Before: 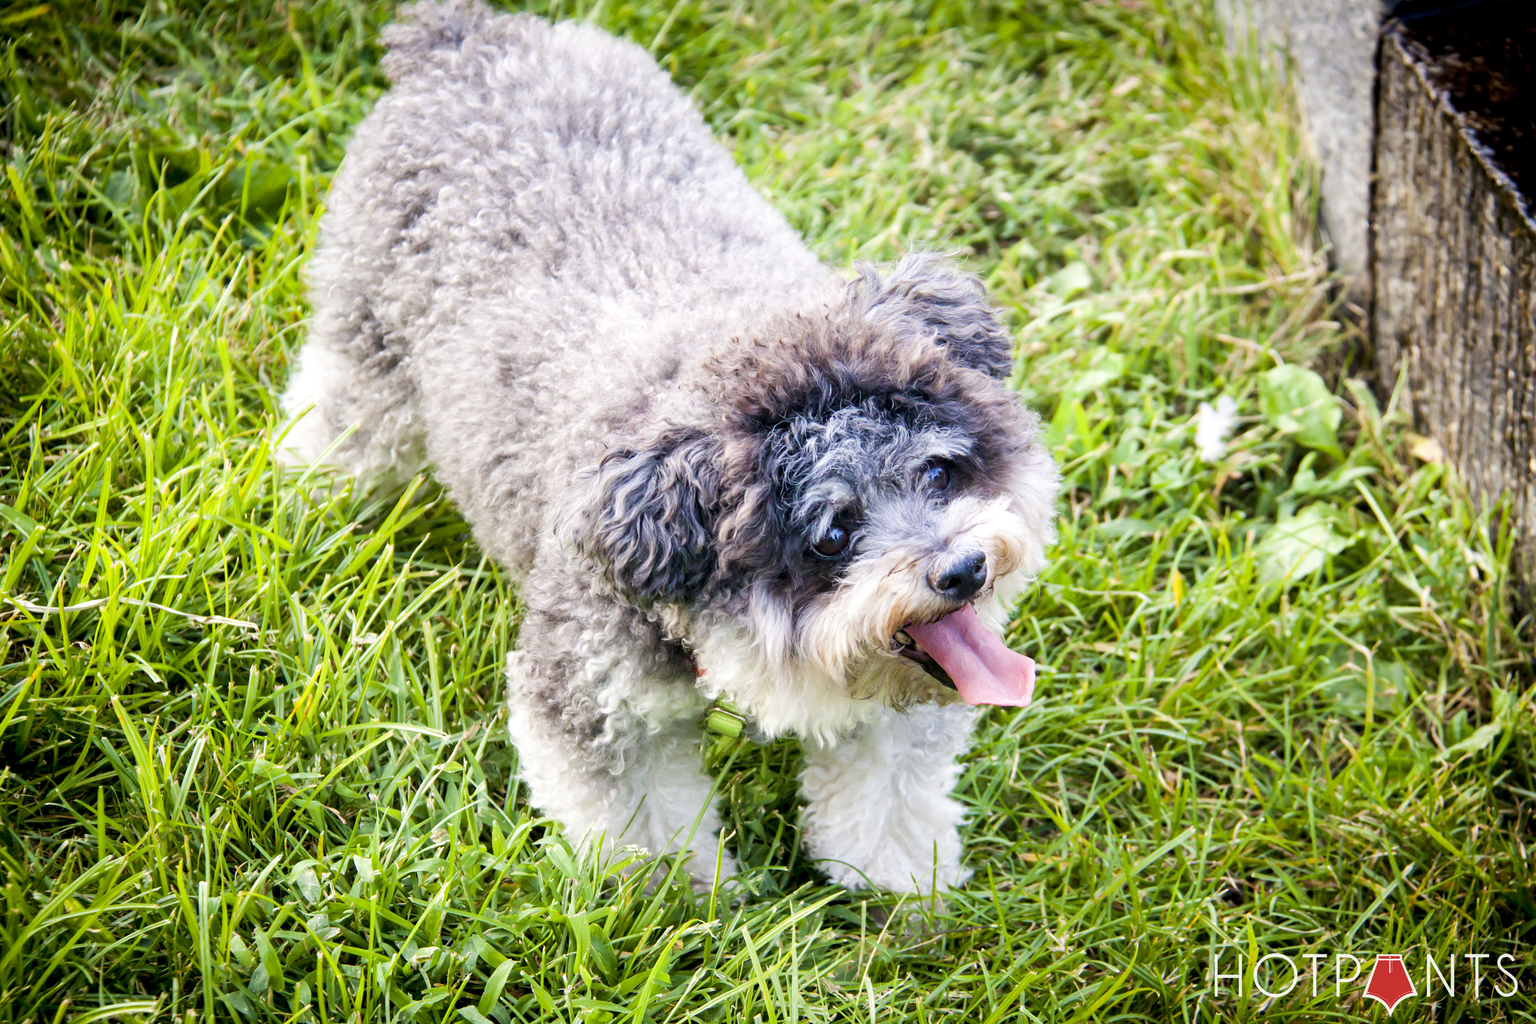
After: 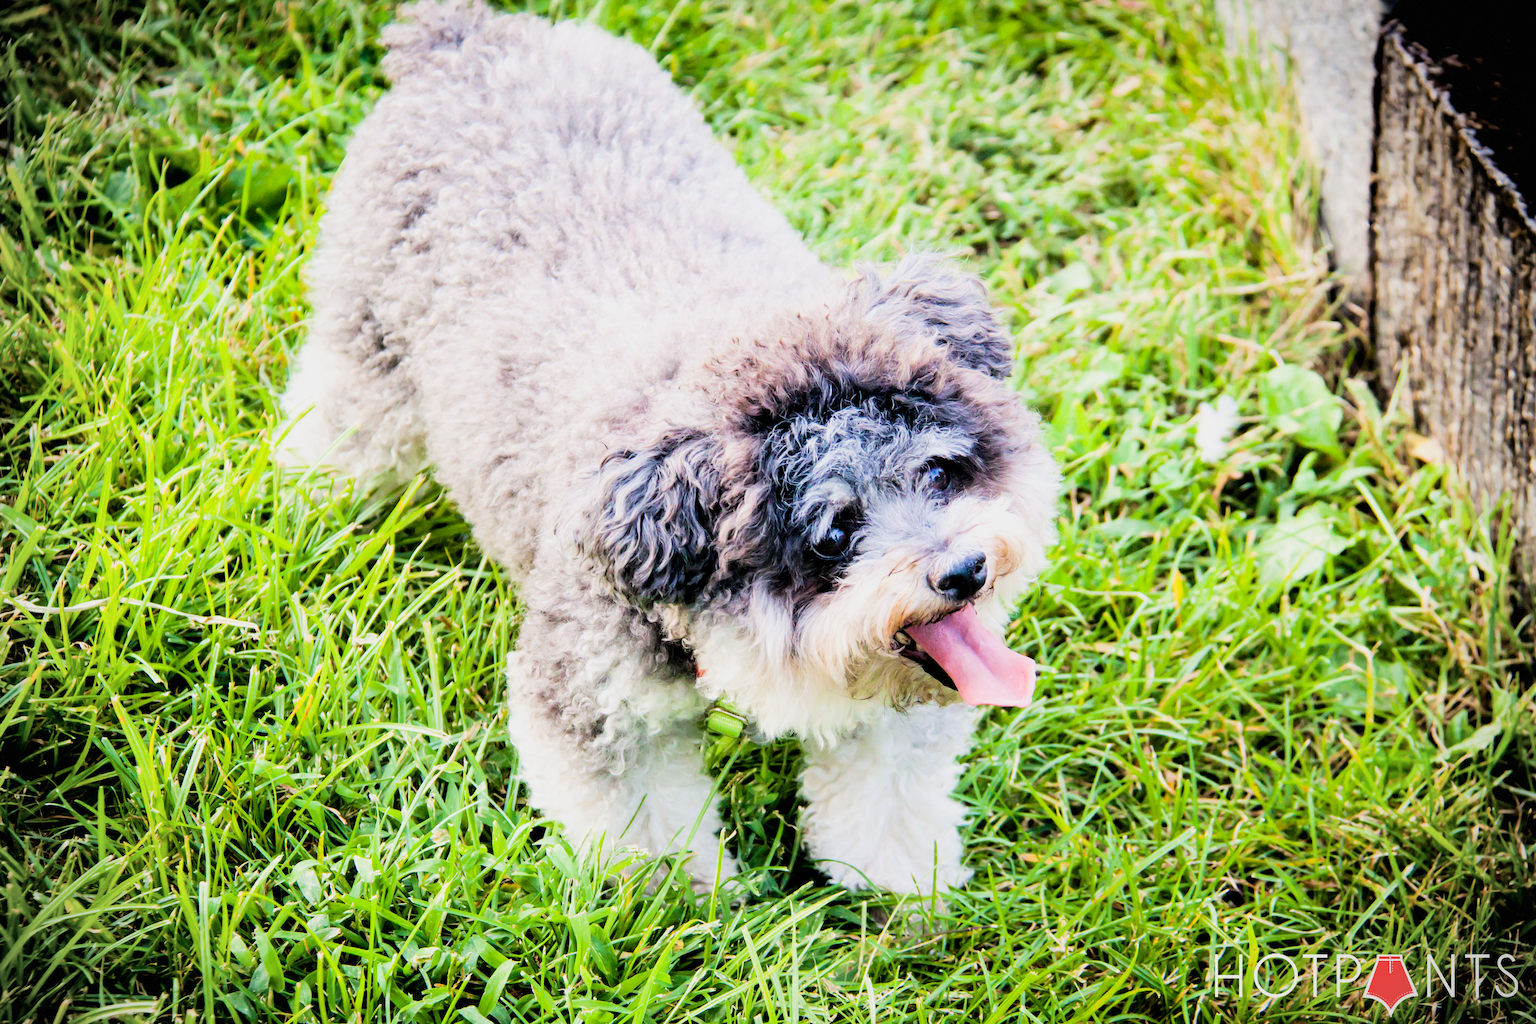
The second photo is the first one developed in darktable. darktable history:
vignetting: fall-off radius 60.96%, dithering 8-bit output, unbound false
exposure: exposure 0.49 EV, compensate highlight preservation false
filmic rgb: black relative exposure -7.49 EV, white relative exposure 4.99 EV, threshold 2.96 EV, hardness 3.31, contrast 1.296, enable highlight reconstruction true
